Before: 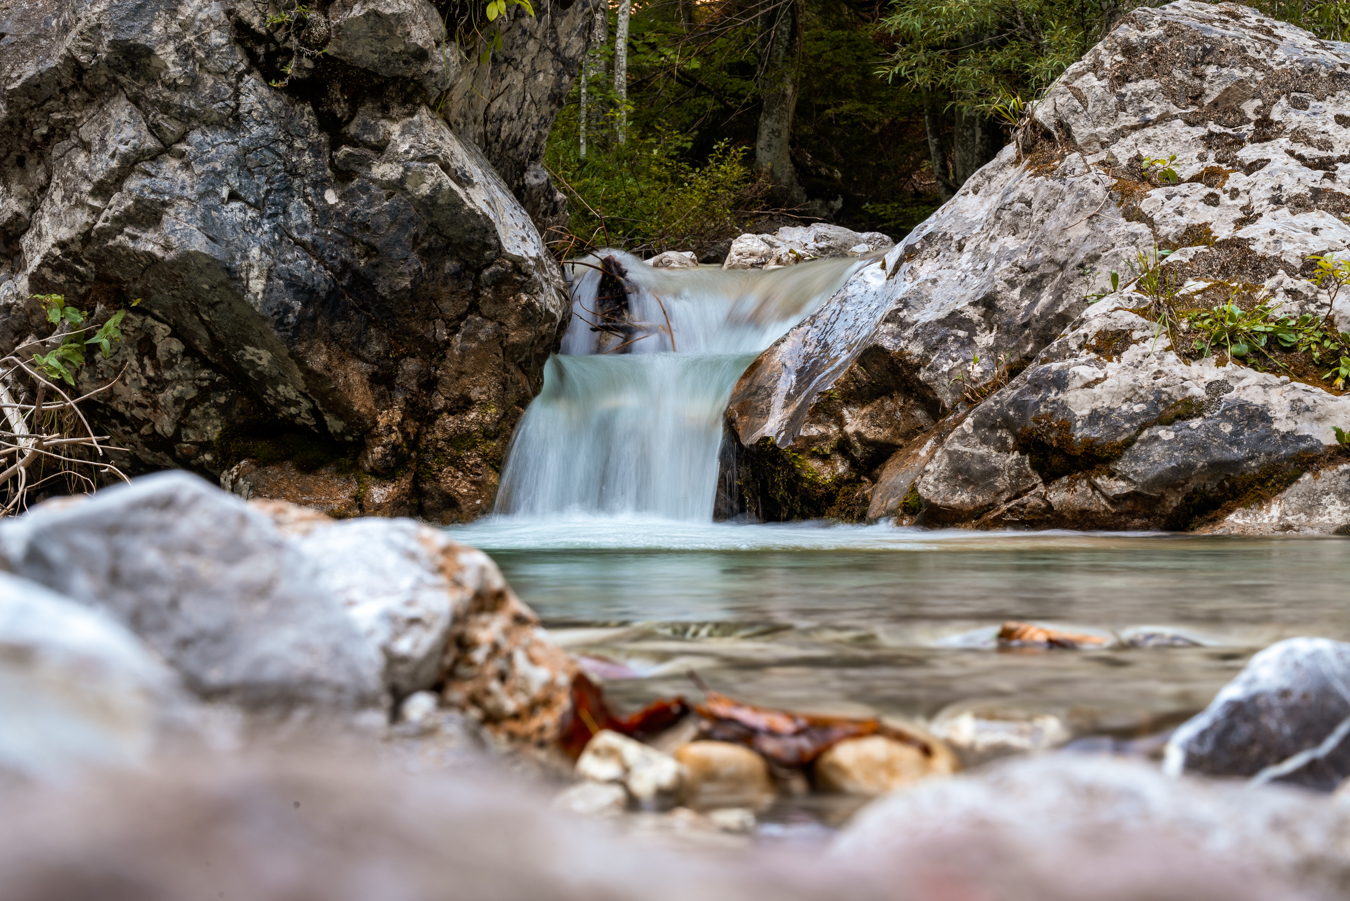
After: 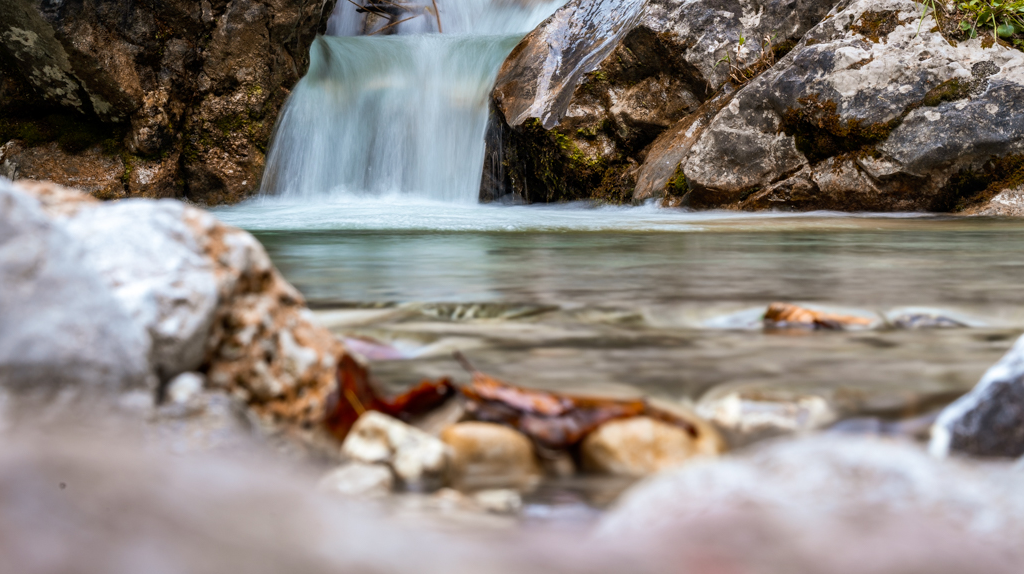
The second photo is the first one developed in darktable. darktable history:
crop and rotate: left 17.345%, top 35.468%, right 6.798%, bottom 0.809%
